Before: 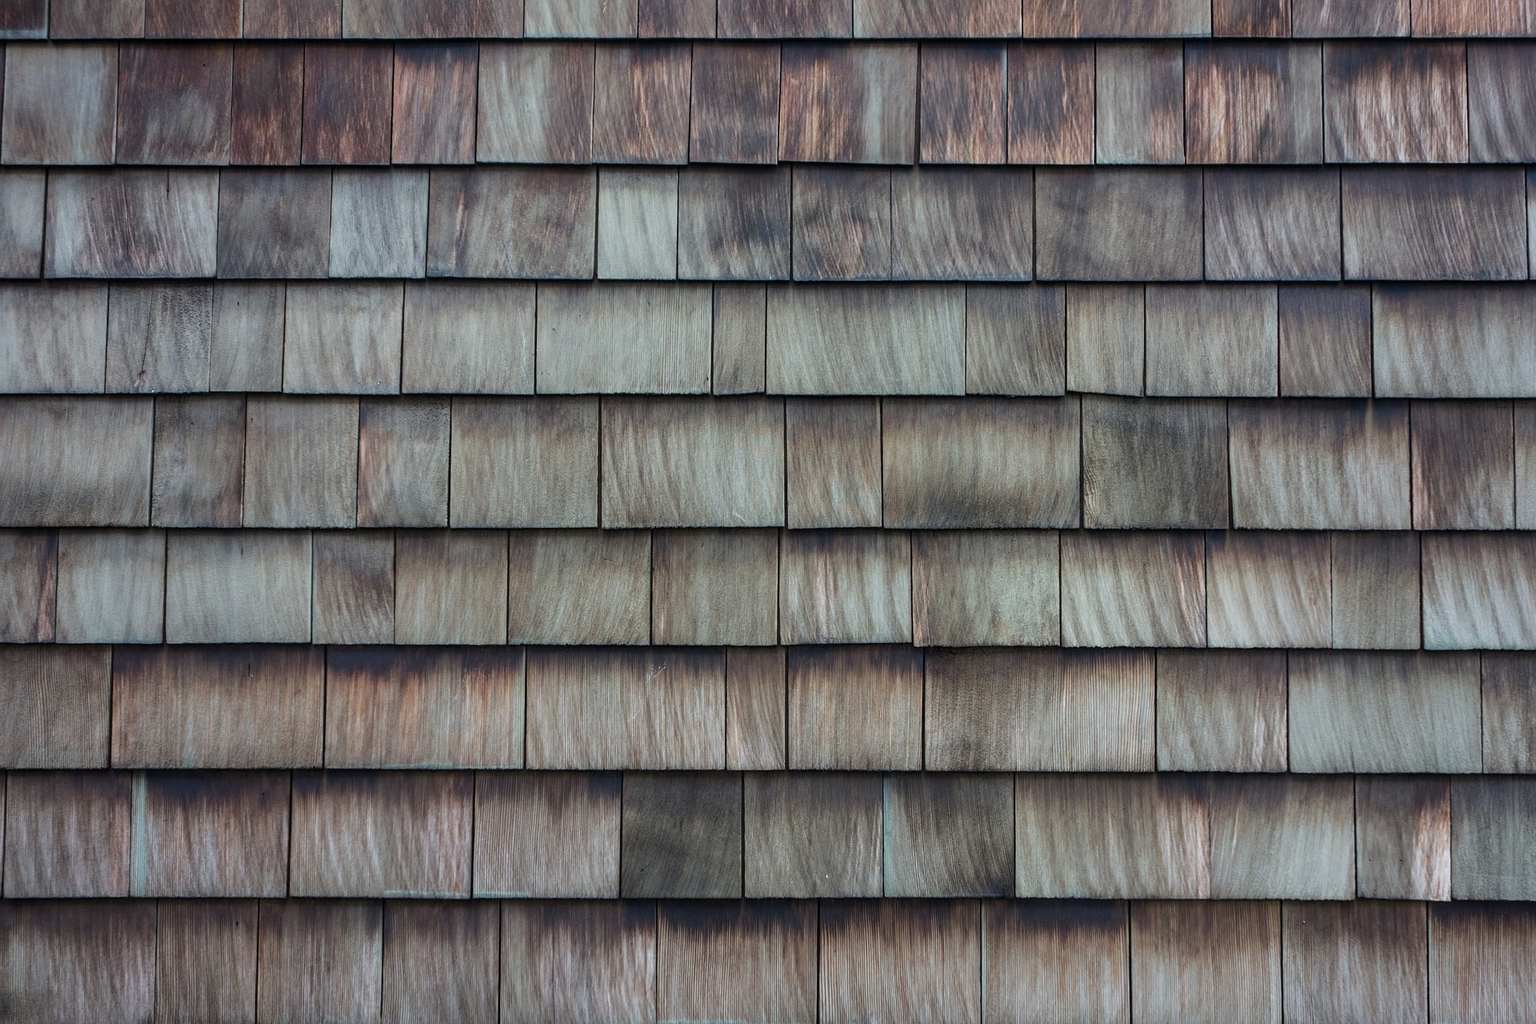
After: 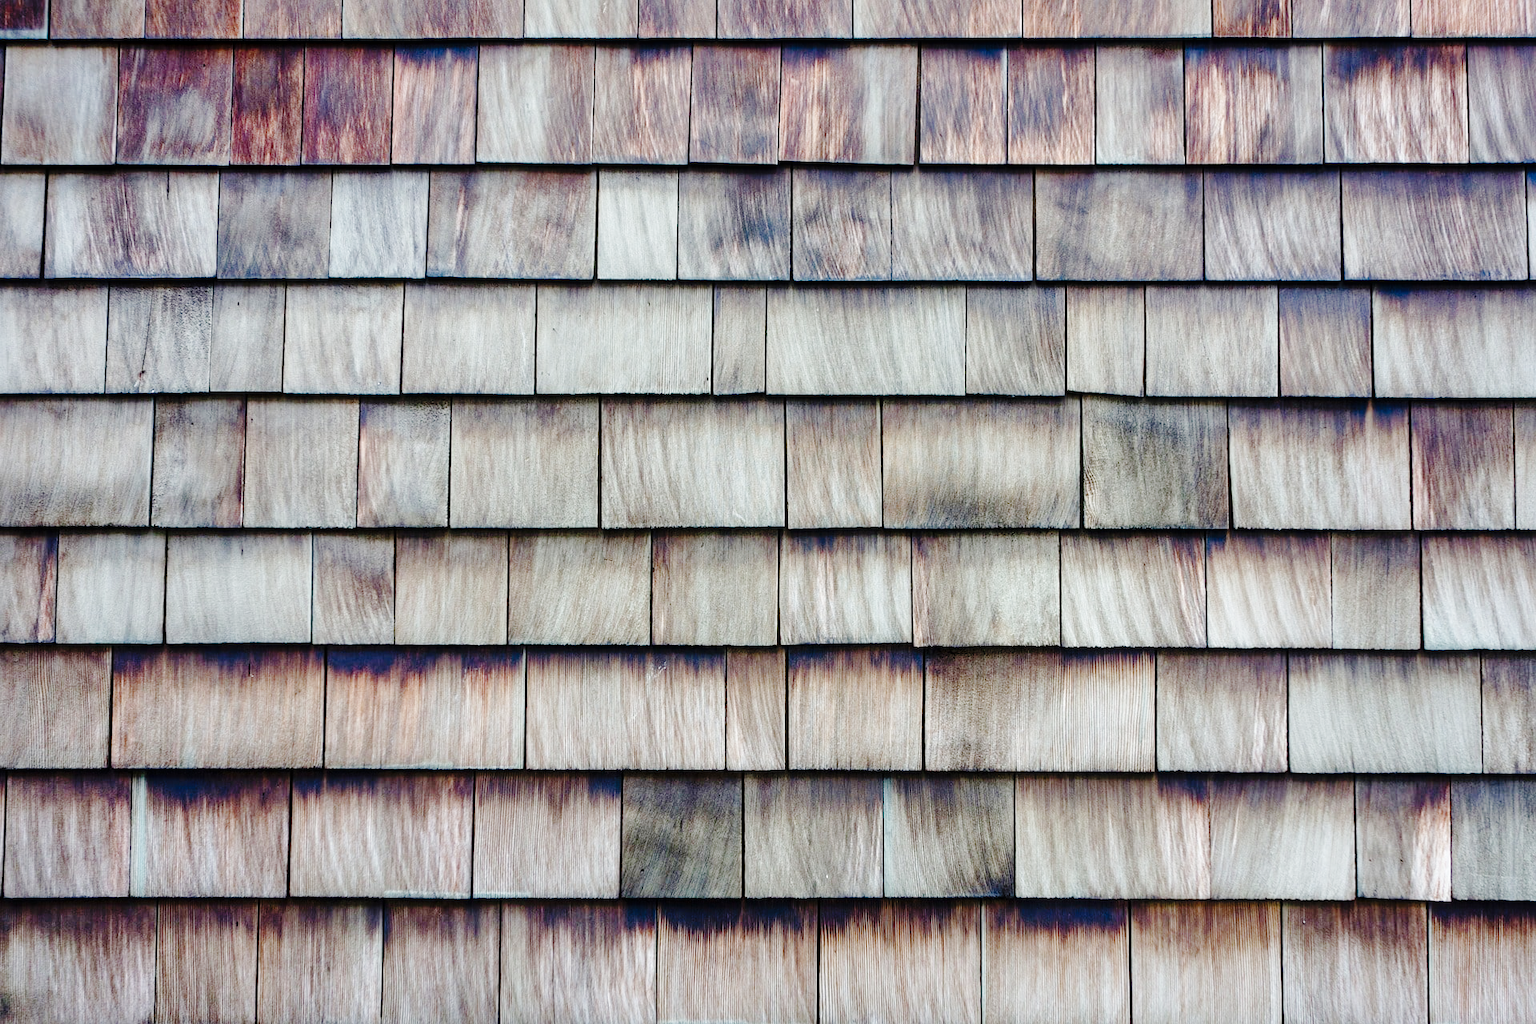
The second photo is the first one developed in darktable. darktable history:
tone curve: curves: ch0 [(0, 0) (0.003, 0.011) (0.011, 0.012) (0.025, 0.013) (0.044, 0.023) (0.069, 0.04) (0.1, 0.06) (0.136, 0.094) (0.177, 0.145) (0.224, 0.213) (0.277, 0.301) (0.335, 0.389) (0.399, 0.473) (0.468, 0.554) (0.543, 0.627) (0.623, 0.694) (0.709, 0.763) (0.801, 0.83) (0.898, 0.906) (1, 1)], preserve colors none
local contrast: mode bilateral grid, contrast 20, coarseness 50, detail 120%, midtone range 0.2
color balance rgb: perceptual saturation grading › global saturation 20%, perceptual saturation grading › highlights -50%, perceptual saturation grading › shadows 30%
base curve: curves: ch0 [(0, 0) (0.028, 0.03) (0.121, 0.232) (0.46, 0.748) (0.859, 0.968) (1, 1)], preserve colors none
